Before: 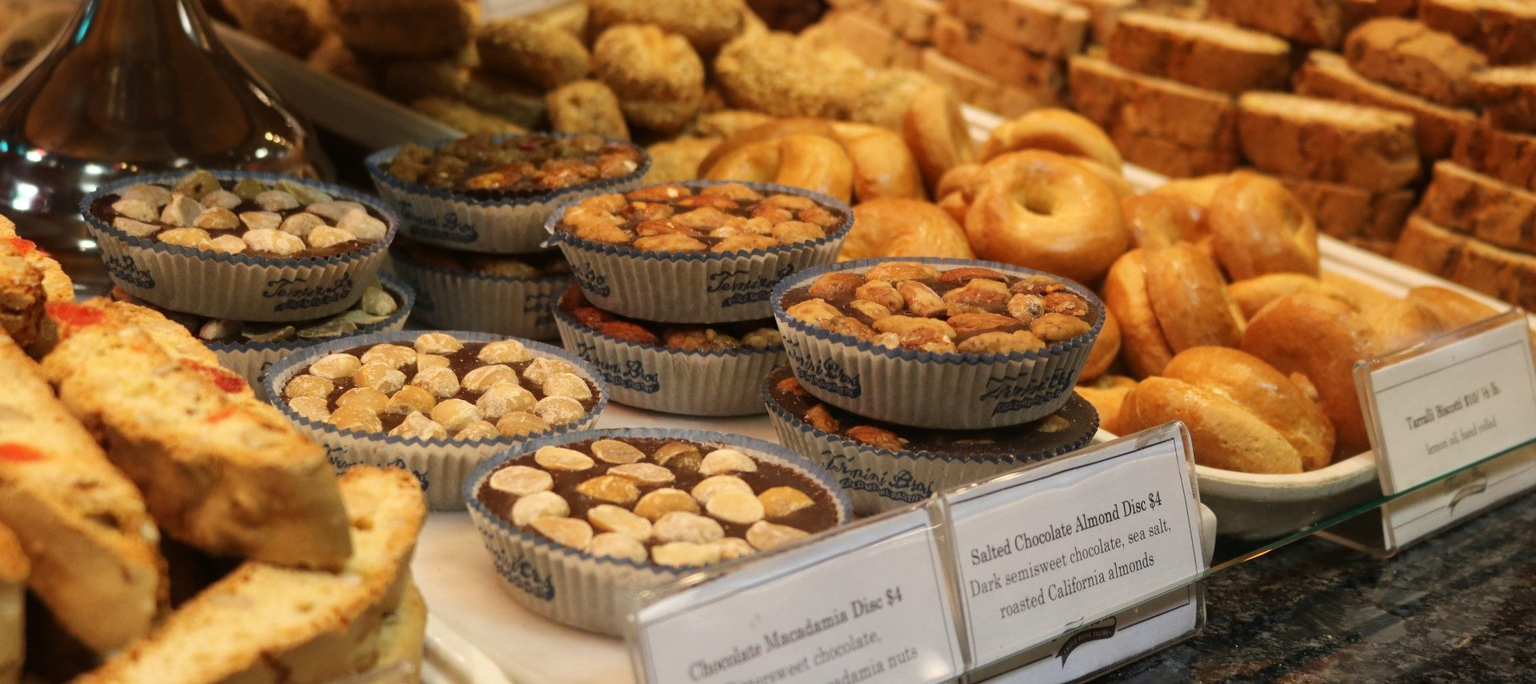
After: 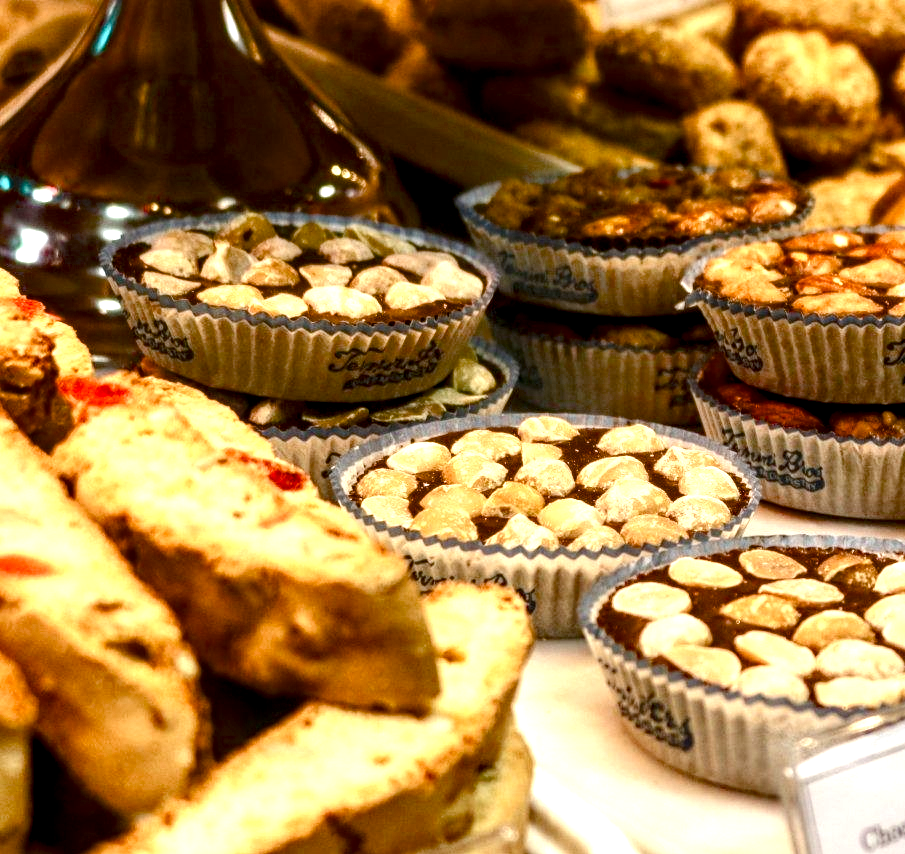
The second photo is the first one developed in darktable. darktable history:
color balance rgb: perceptual saturation grading › global saturation 20%, perceptual saturation grading › highlights -25.382%, perceptual saturation grading › shadows 49.694%, saturation formula JzAzBz (2021)
crop and rotate: left 0.041%, top 0%, right 52.82%
local contrast: highlights 60%, shadows 63%, detail 160%
exposure: black level correction 0, exposure 0.896 EV, compensate highlight preservation false
